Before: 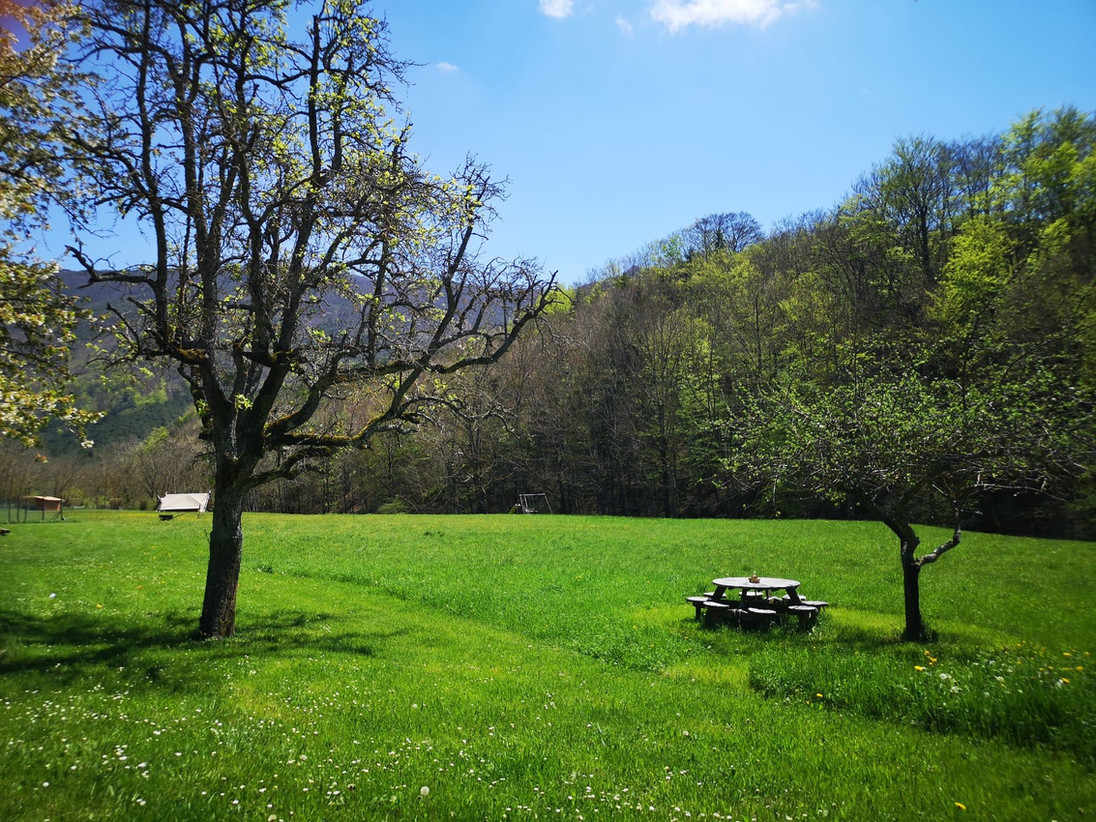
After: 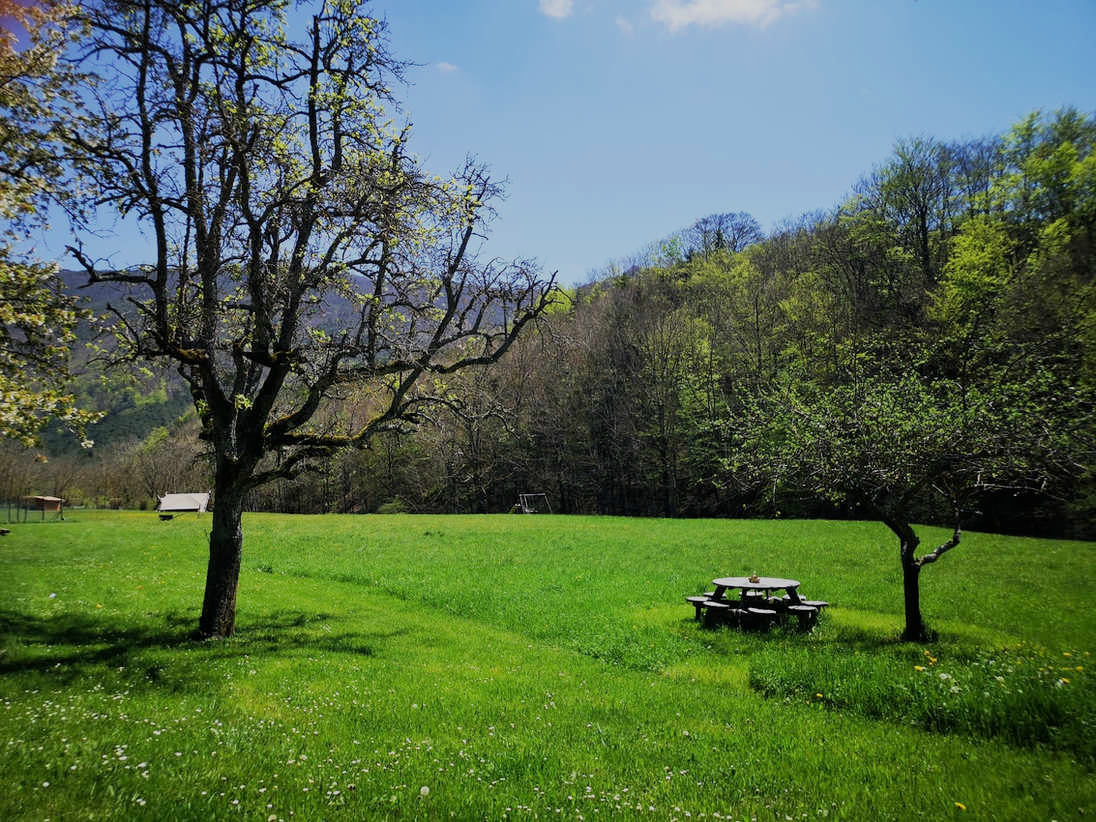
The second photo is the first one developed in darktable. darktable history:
filmic rgb: black relative exposure -16 EV, white relative exposure 6.92 EV, hardness 4.7
tone equalizer: on, module defaults
